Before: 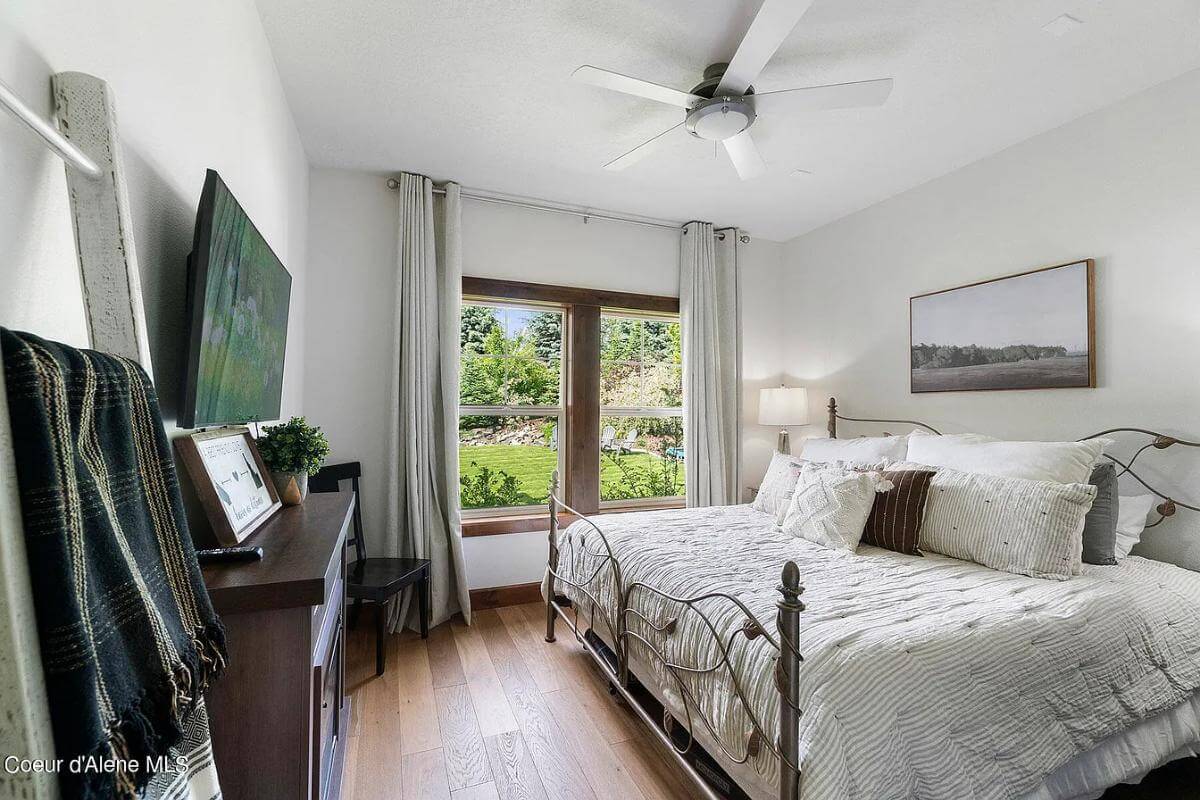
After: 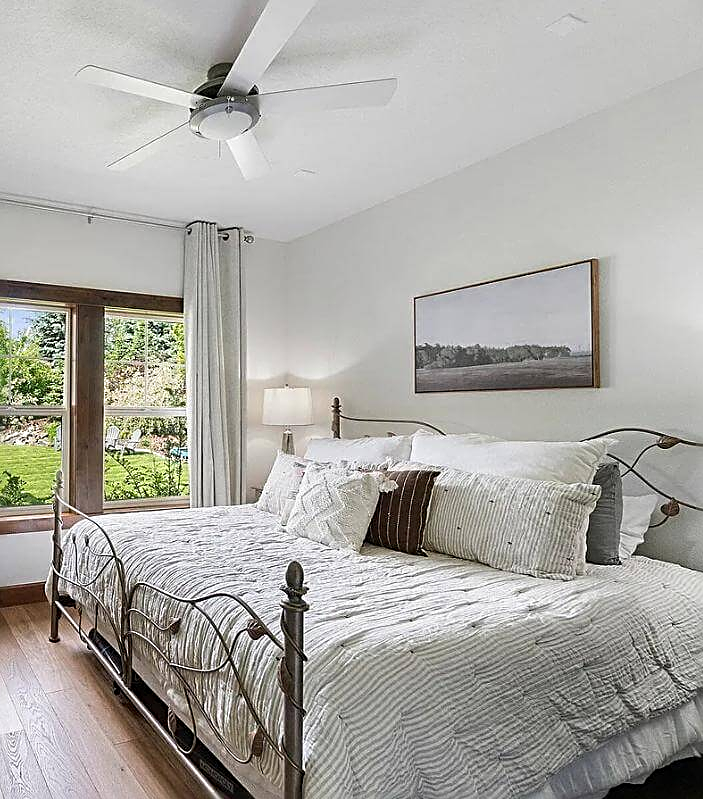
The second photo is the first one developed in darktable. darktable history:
sharpen: radius 2.531, amount 0.628
crop: left 41.402%
